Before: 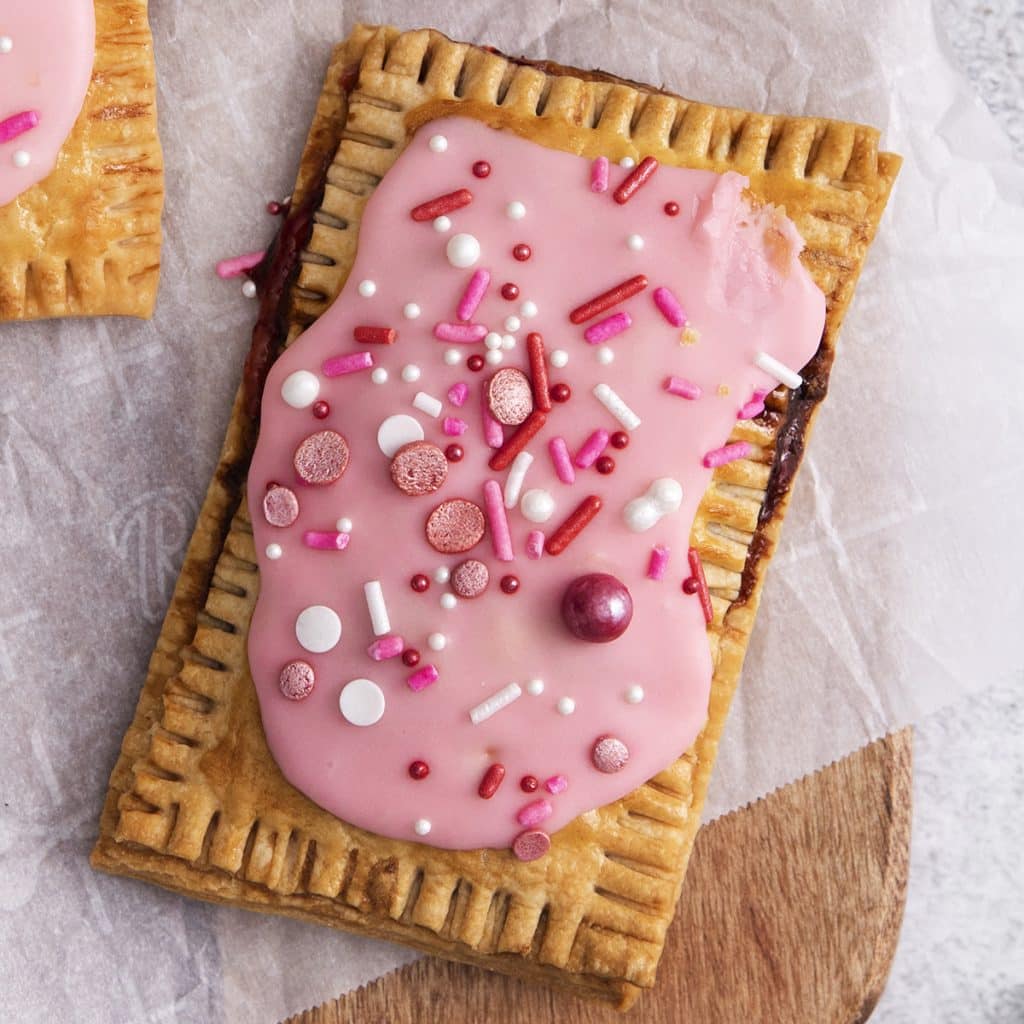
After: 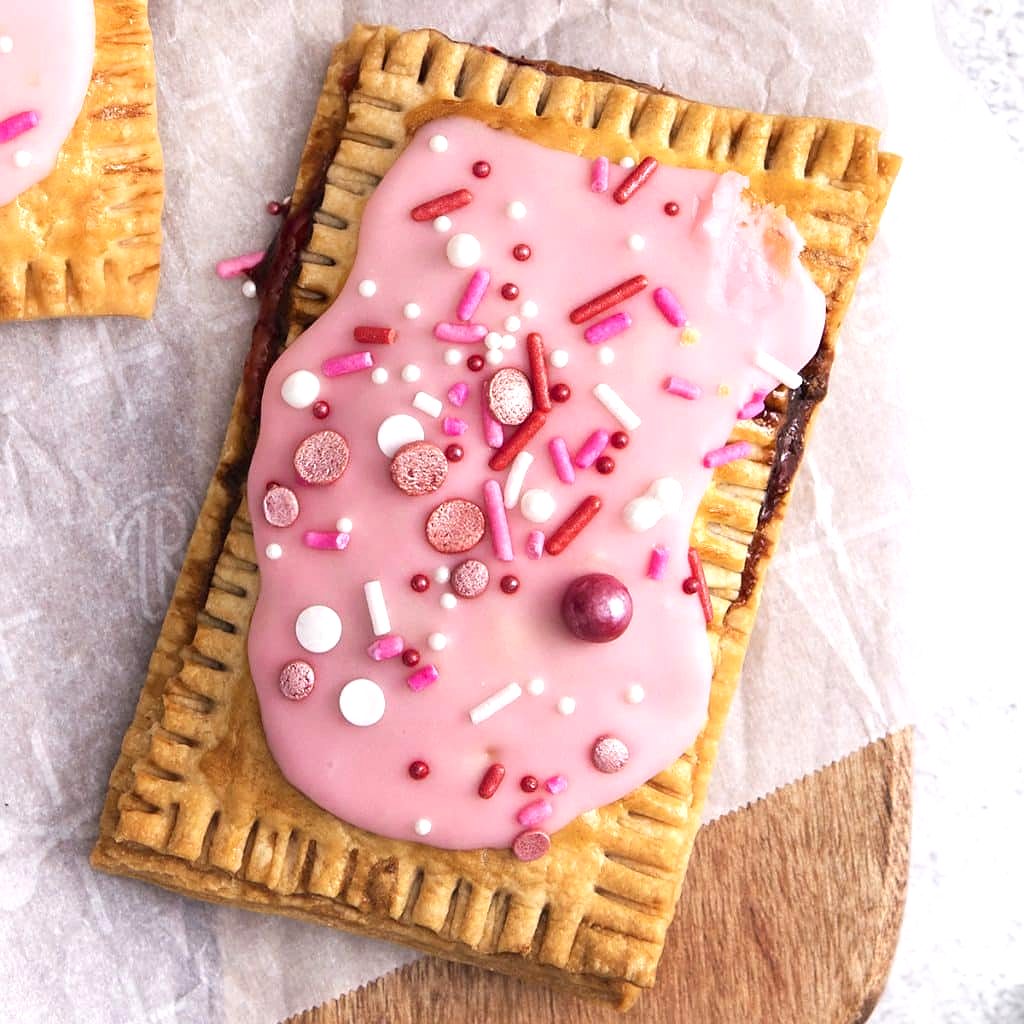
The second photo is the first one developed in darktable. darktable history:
exposure: exposure 0.566 EV, compensate highlight preservation false
sharpen: radius 1, threshold 1
